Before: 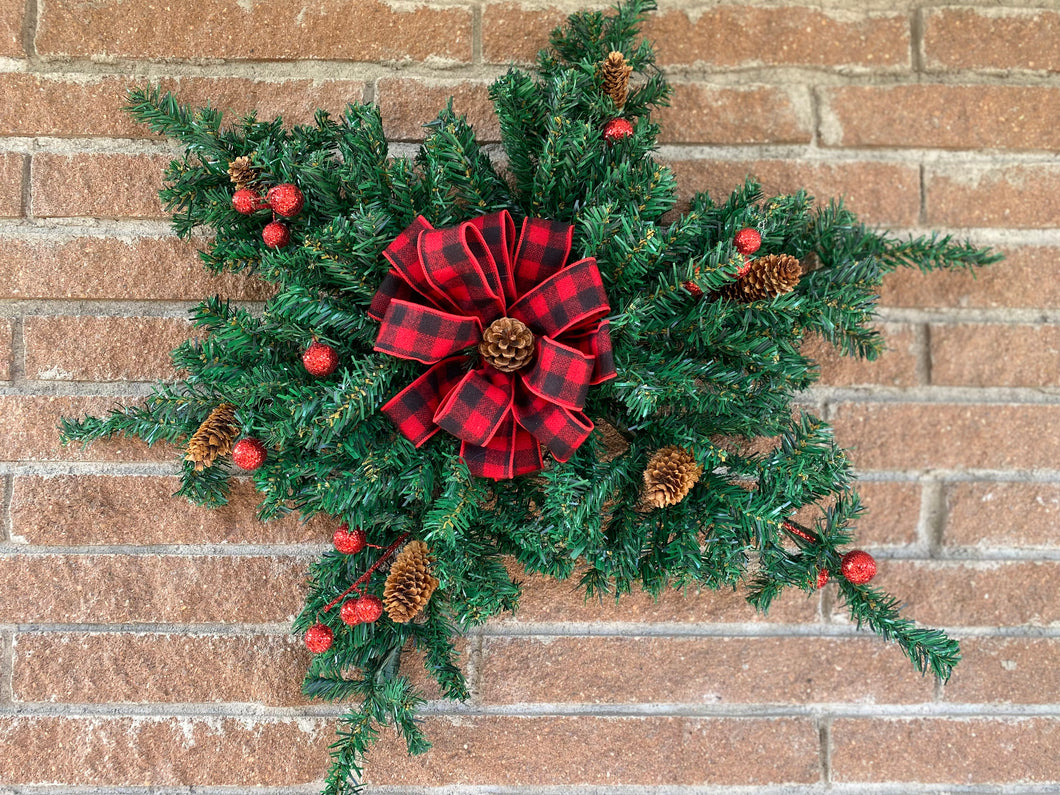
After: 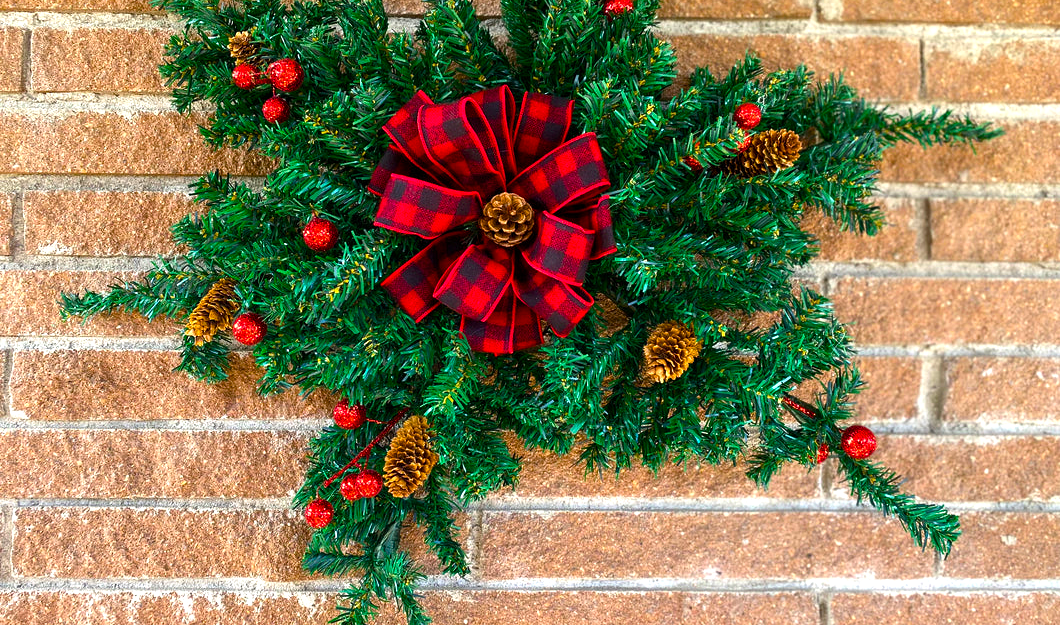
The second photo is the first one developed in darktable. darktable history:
crop and rotate: top 15.774%, bottom 5.506%
color balance rgb: linear chroma grading › global chroma 9%, perceptual saturation grading › global saturation 36%, perceptual saturation grading › shadows 35%, perceptual brilliance grading › global brilliance 15%, perceptual brilliance grading › shadows -35%, global vibrance 15%
